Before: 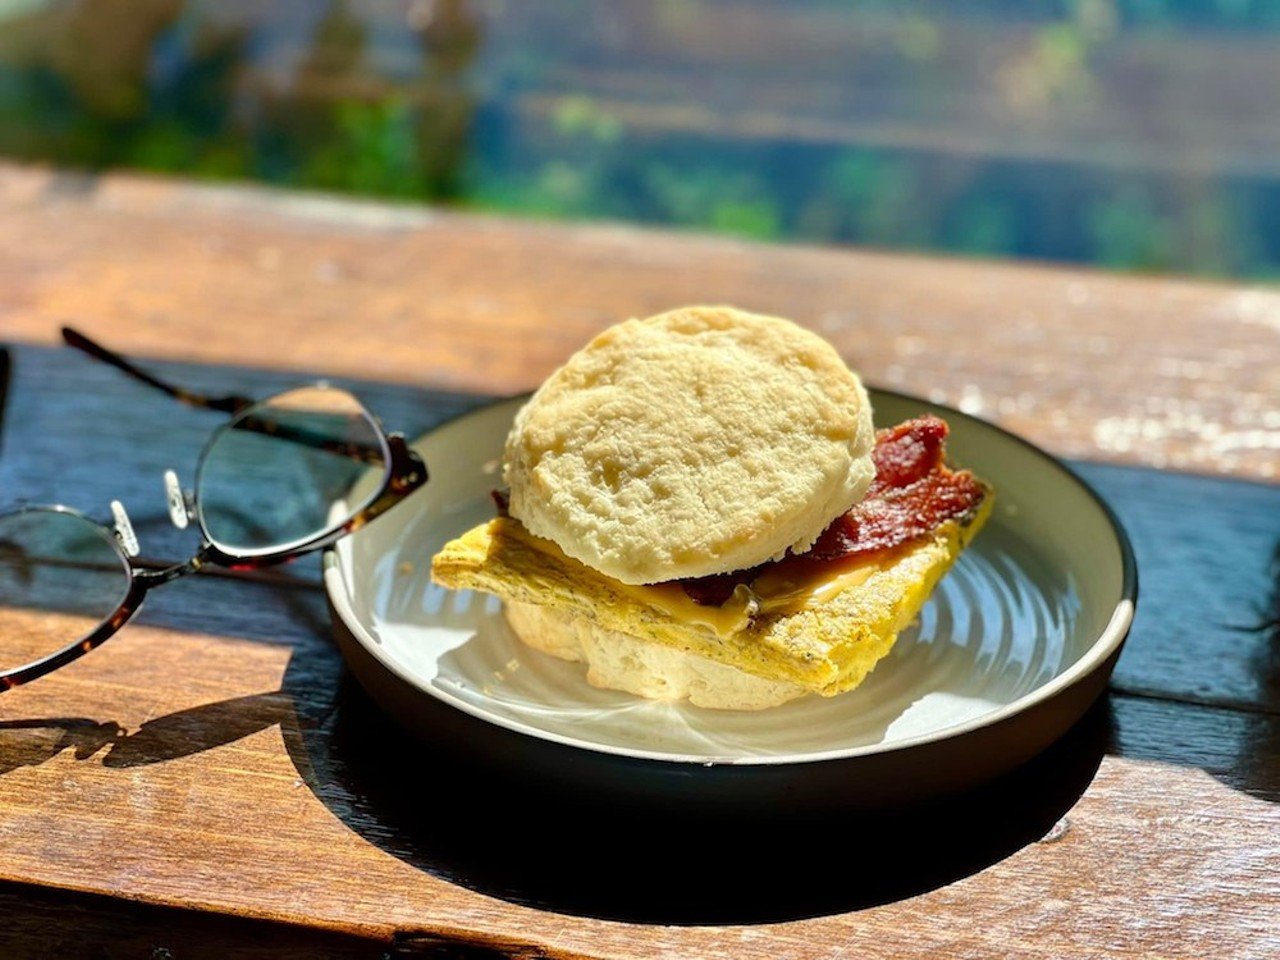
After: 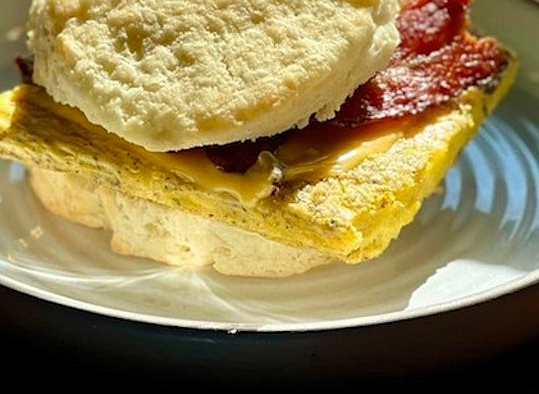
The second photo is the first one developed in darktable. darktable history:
crop: left 37.221%, top 45.169%, right 20.63%, bottom 13.777%
sharpen: amount 0.2
shadows and highlights: soften with gaussian
